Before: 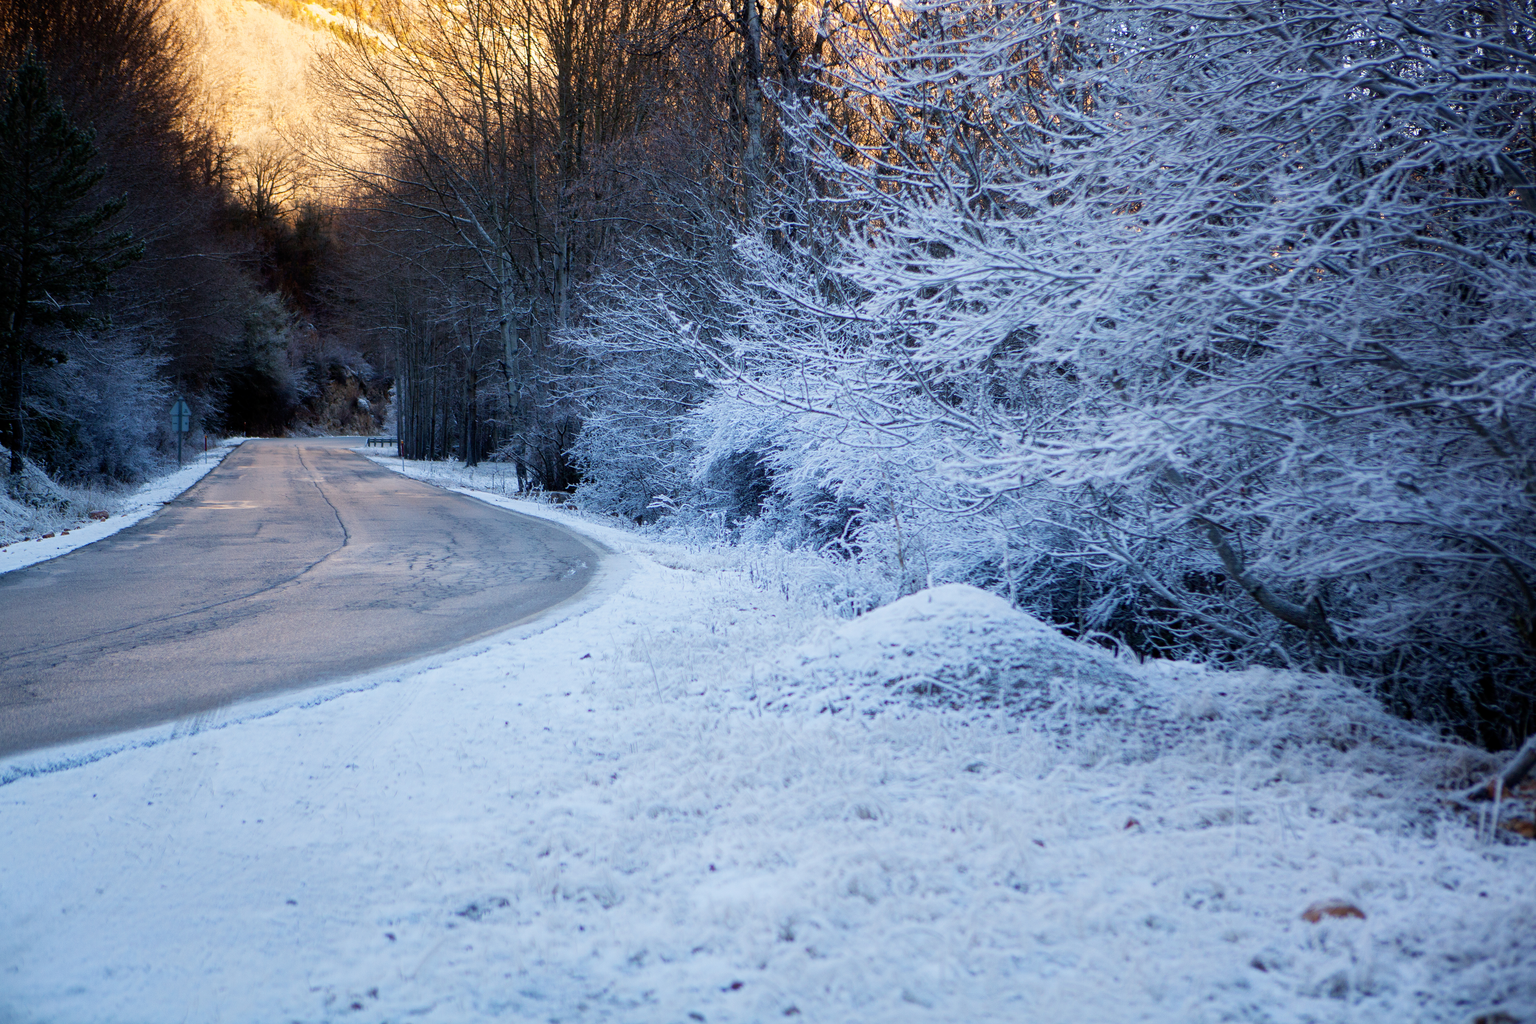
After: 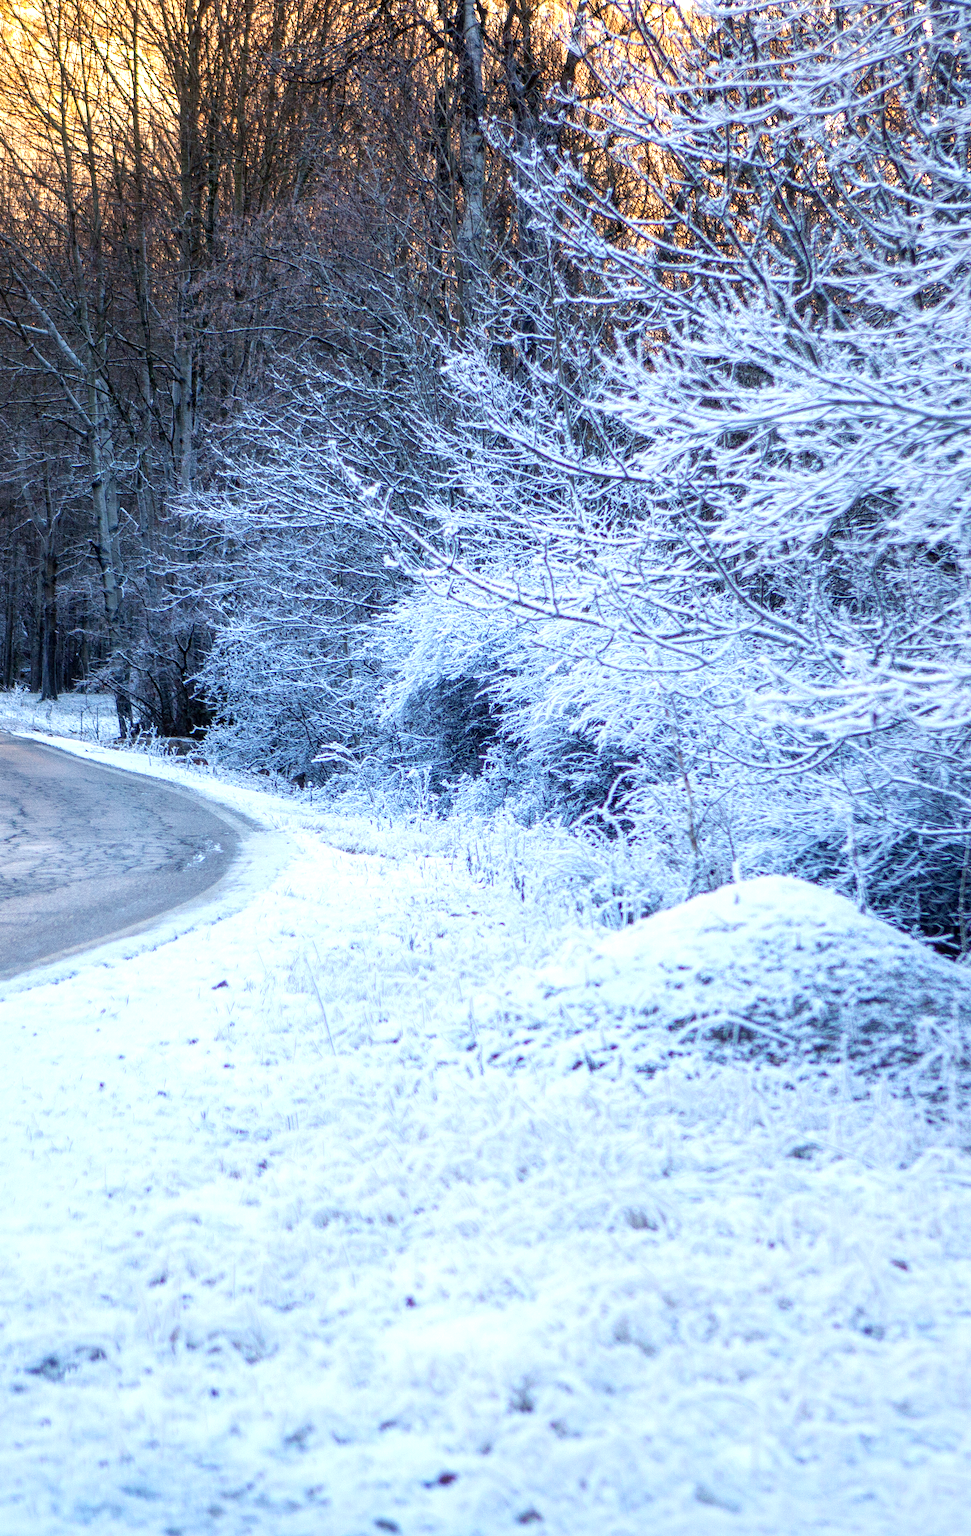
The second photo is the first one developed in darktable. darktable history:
exposure: exposure 0.669 EV, compensate highlight preservation false
crop: left 28.583%, right 29.231%
local contrast: on, module defaults
